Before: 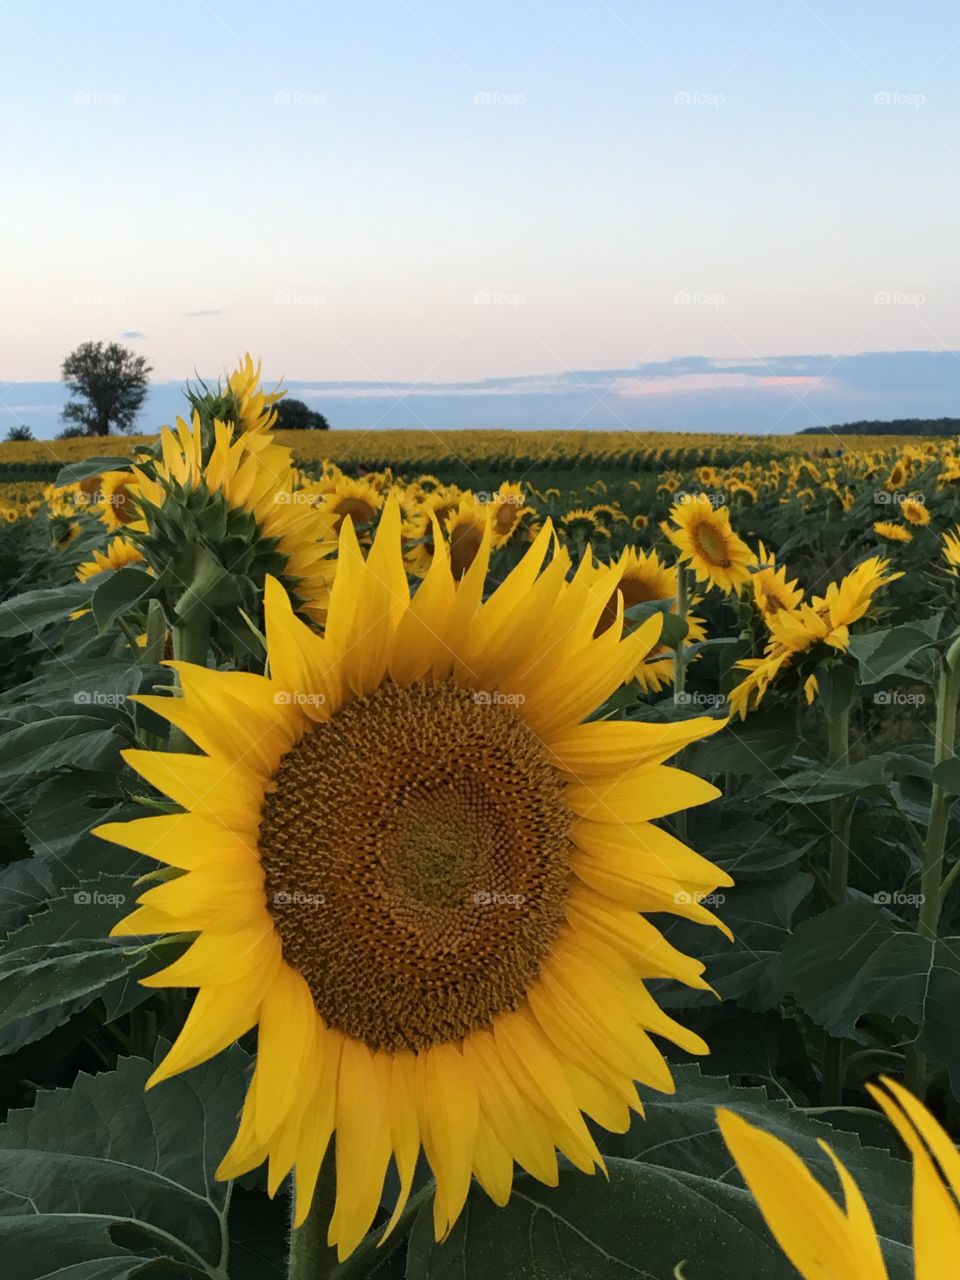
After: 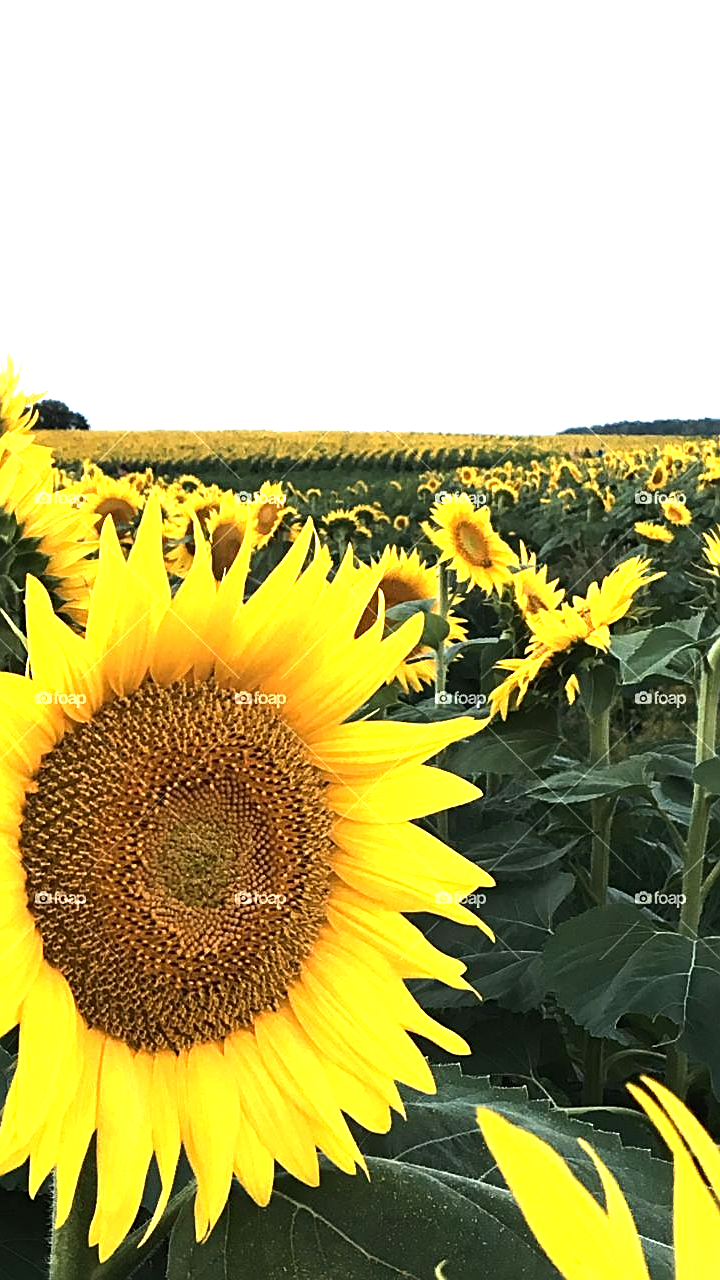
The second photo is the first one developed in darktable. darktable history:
sharpen: on, module defaults
crop and rotate: left 24.943%
tone equalizer: -8 EV -0.784 EV, -7 EV -0.7 EV, -6 EV -0.589 EV, -5 EV -0.418 EV, -3 EV 0.372 EV, -2 EV 0.6 EV, -1 EV 0.693 EV, +0 EV 0.759 EV, edges refinement/feathering 500, mask exposure compensation -1.57 EV, preserve details no
exposure: black level correction 0, exposure 1.2 EV, compensate highlight preservation false
